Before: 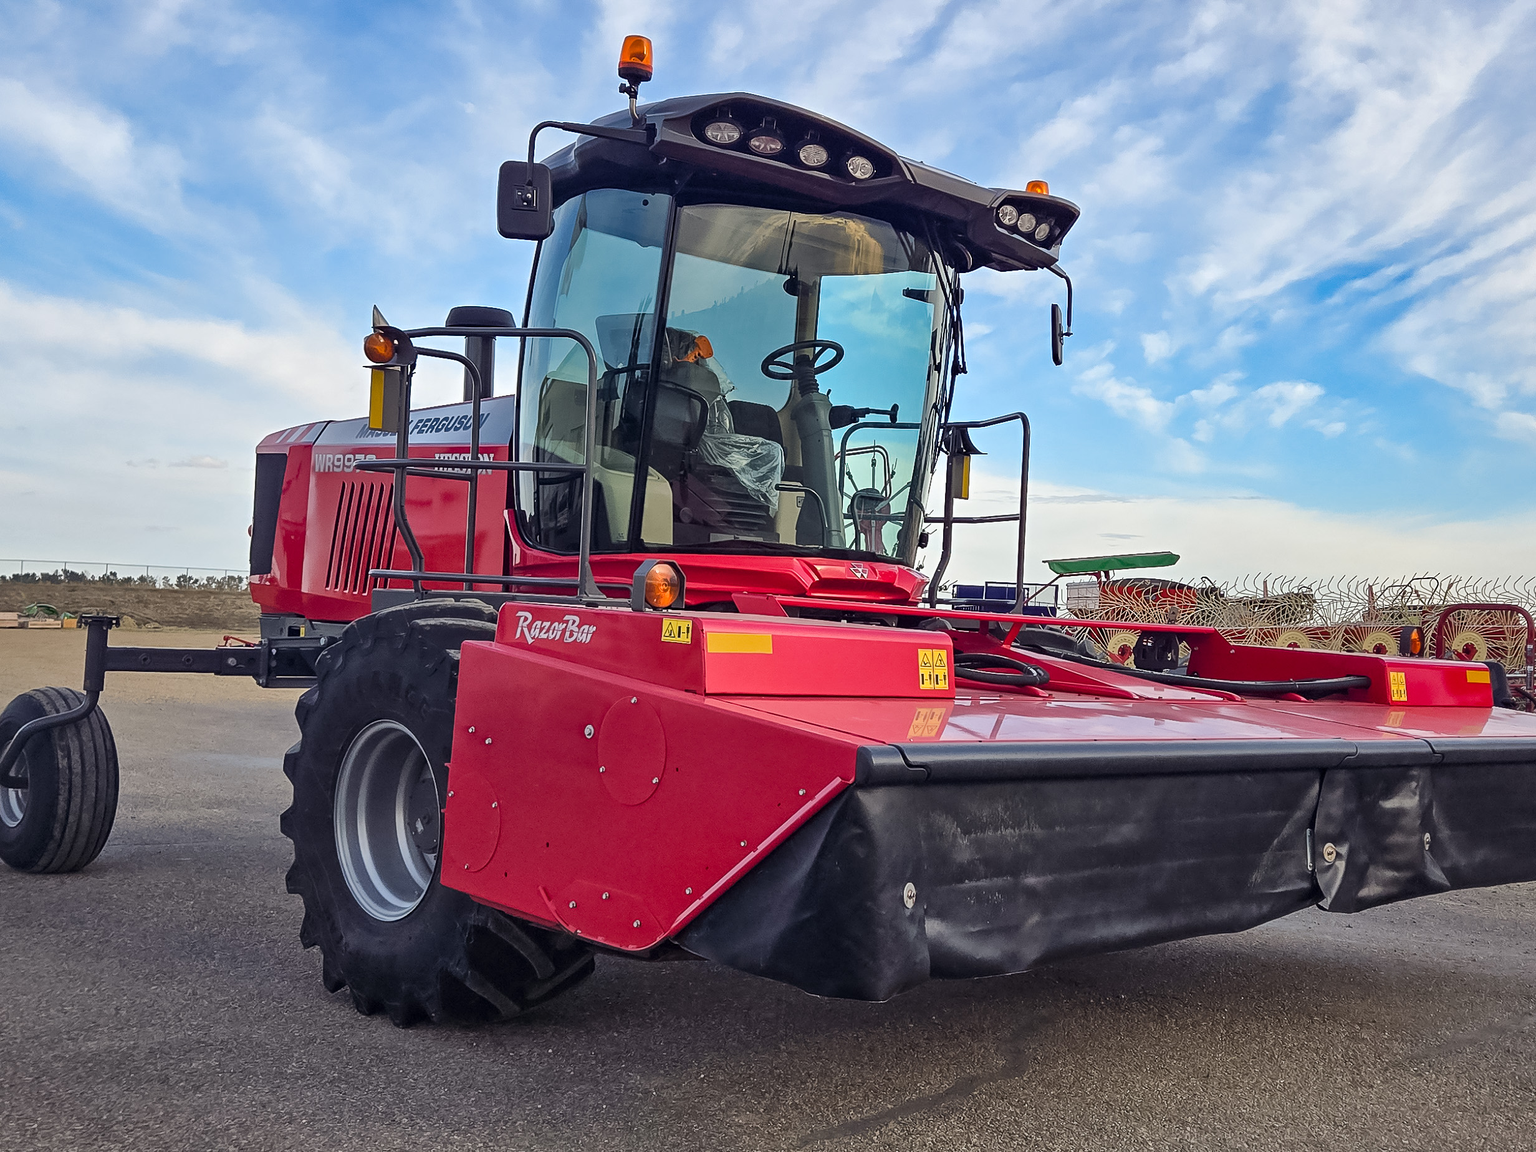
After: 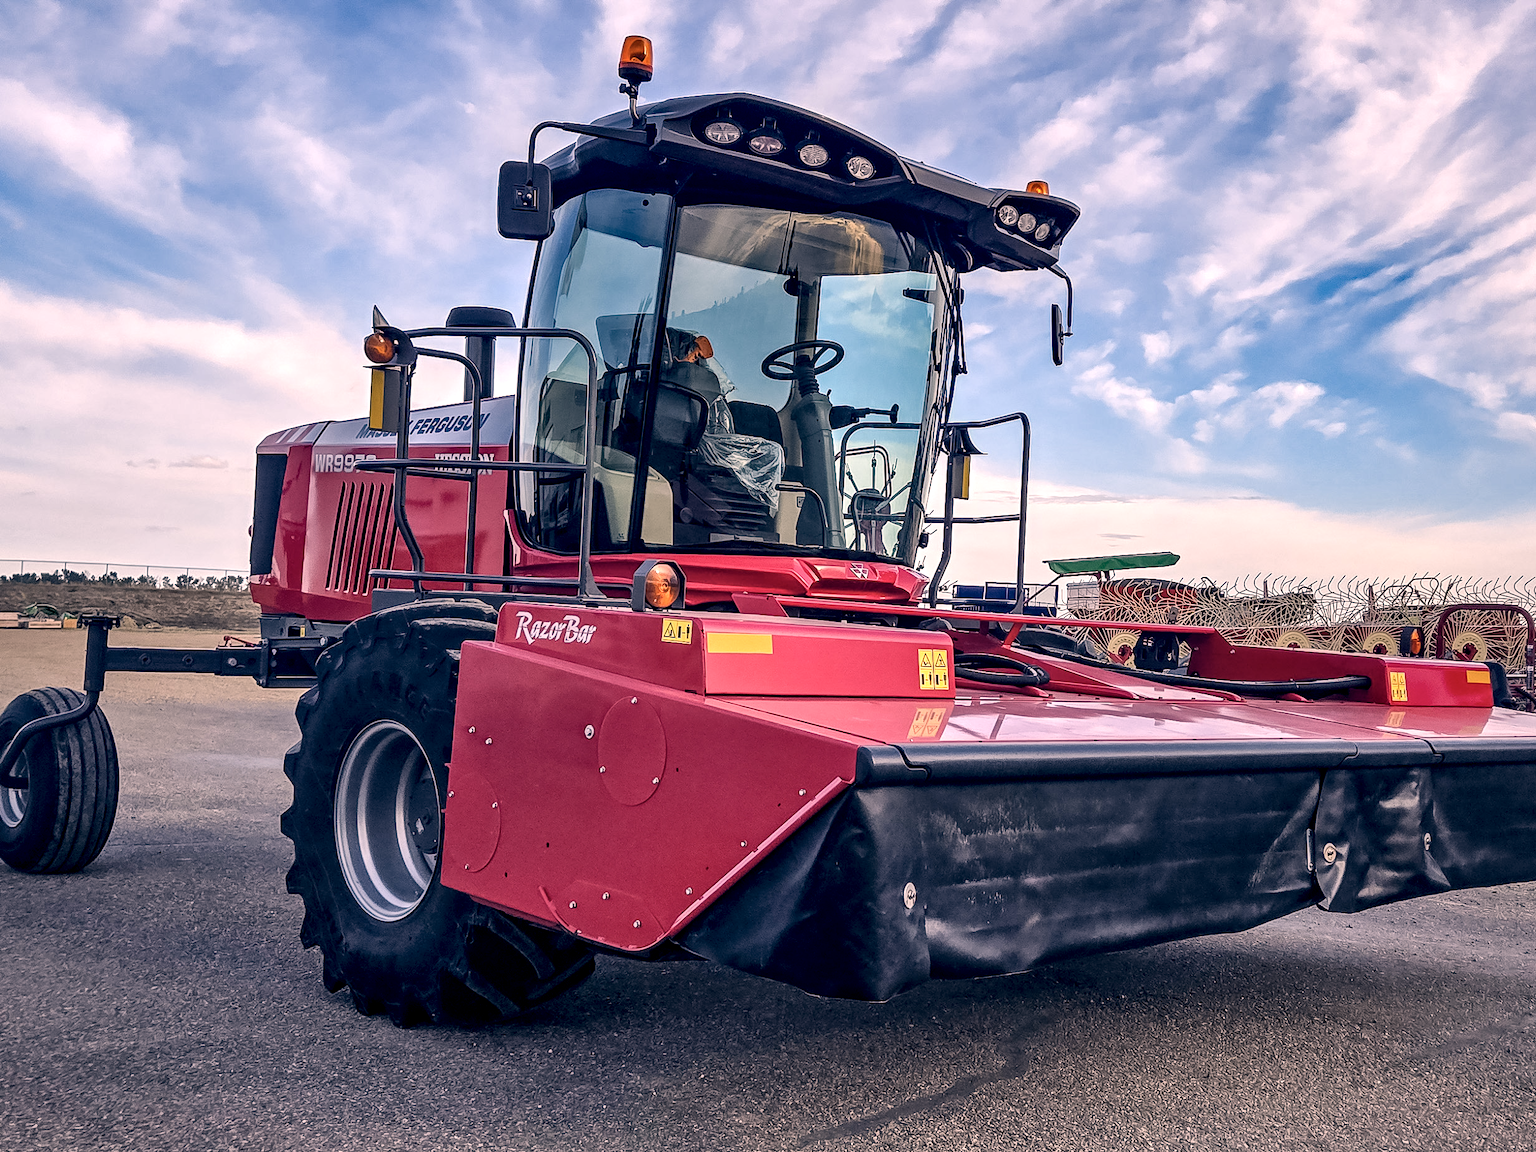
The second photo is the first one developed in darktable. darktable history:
color correction: highlights a* 13.77, highlights b* 5.77, shadows a* -5.81, shadows b* -15.41, saturation 0.869
local contrast: highlights 65%, shadows 53%, detail 168%, midtone range 0.512
